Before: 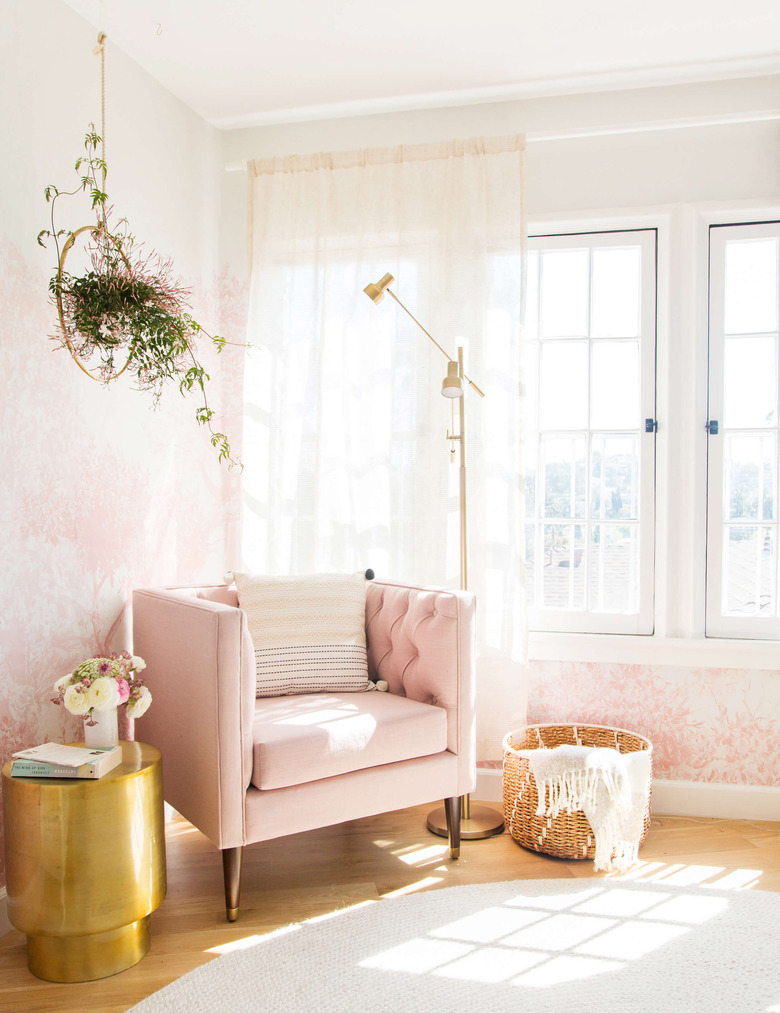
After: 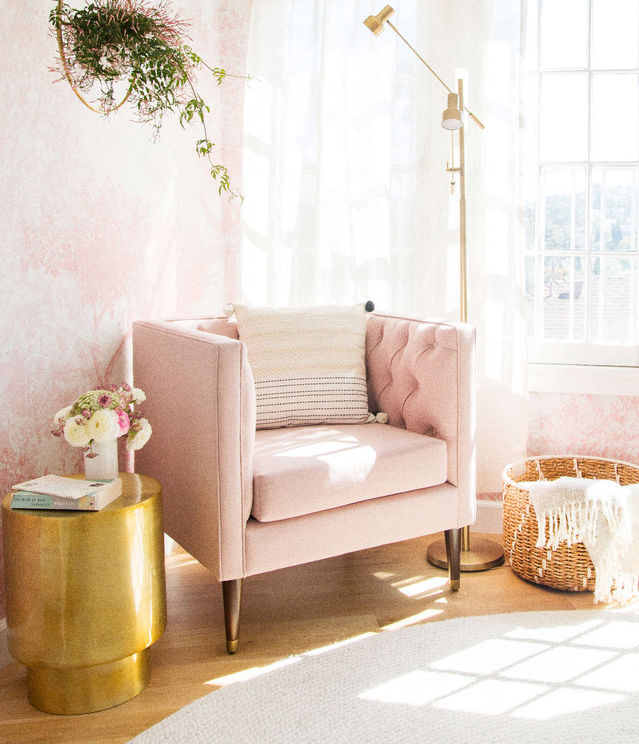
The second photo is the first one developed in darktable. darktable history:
levels: mode automatic
grain: strength 26%
crop: top 26.531%, right 17.959%
